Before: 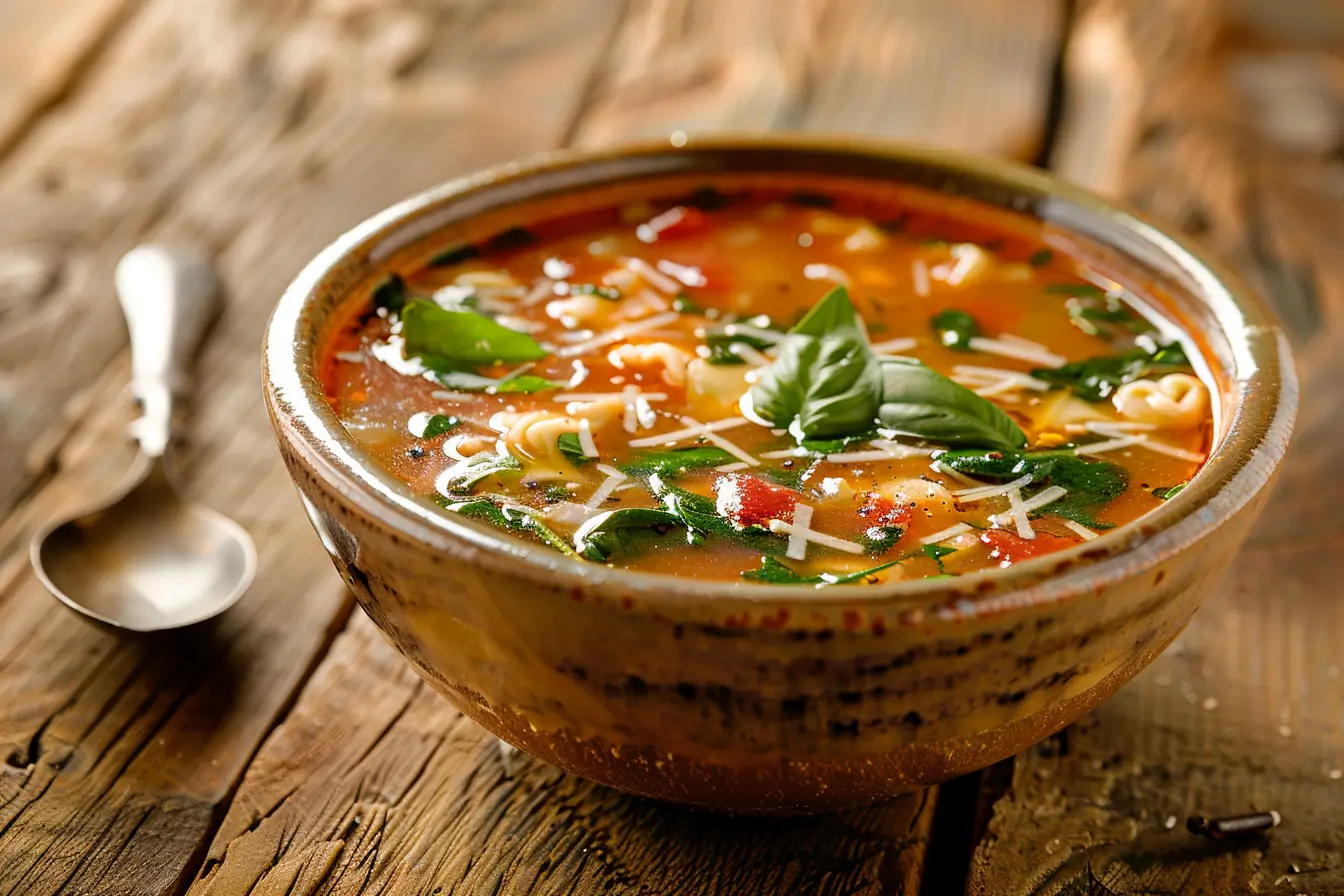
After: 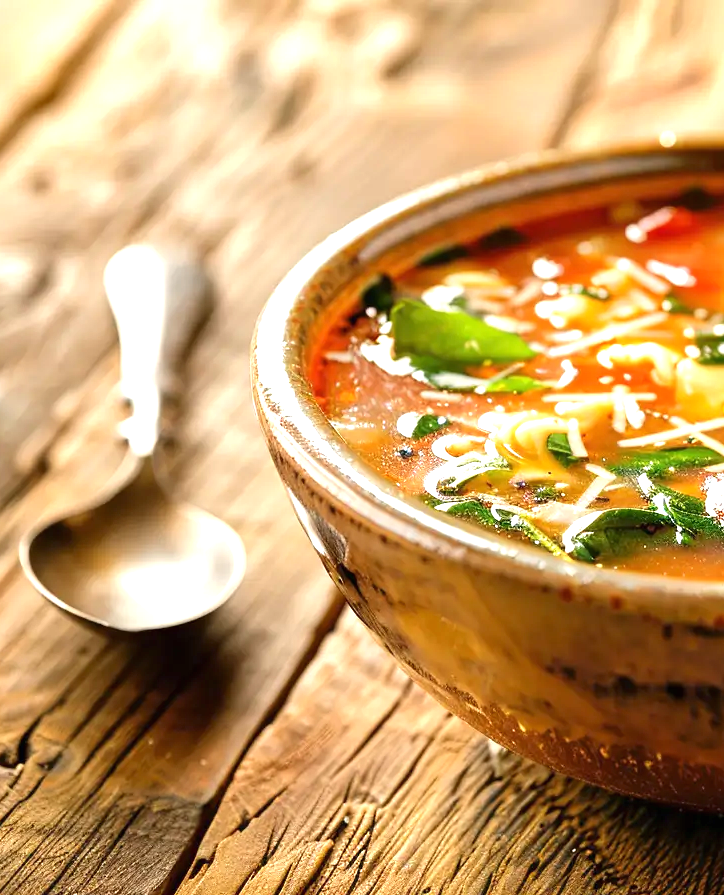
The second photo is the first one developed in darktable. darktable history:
crop: left 0.887%, right 45.21%, bottom 0.08%
exposure: black level correction 0, exposure 1 EV, compensate exposure bias true, compensate highlight preservation false
